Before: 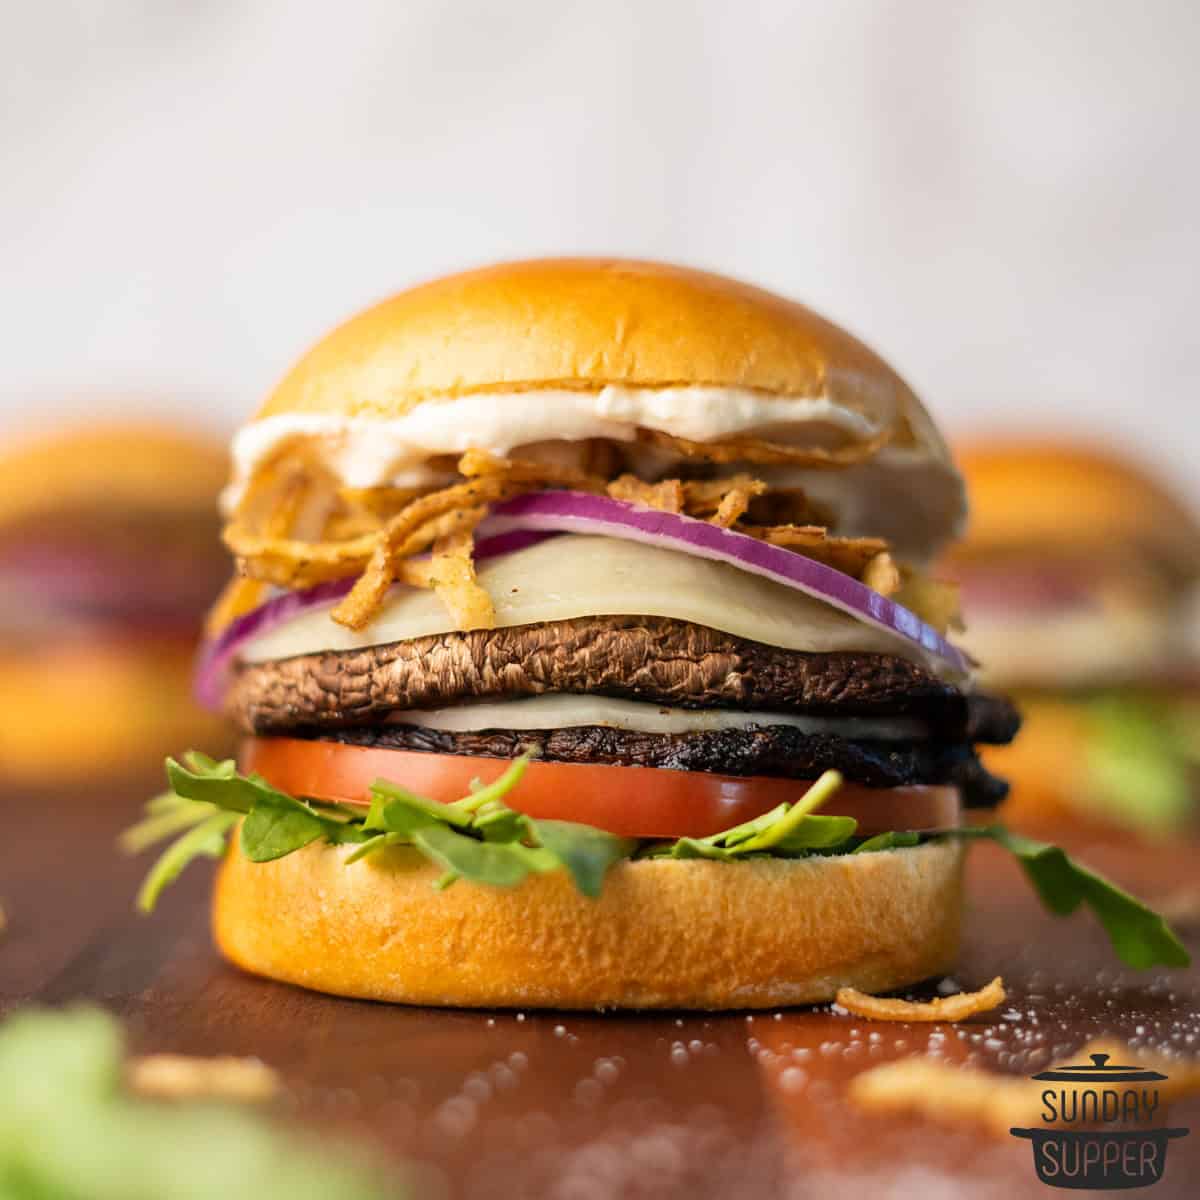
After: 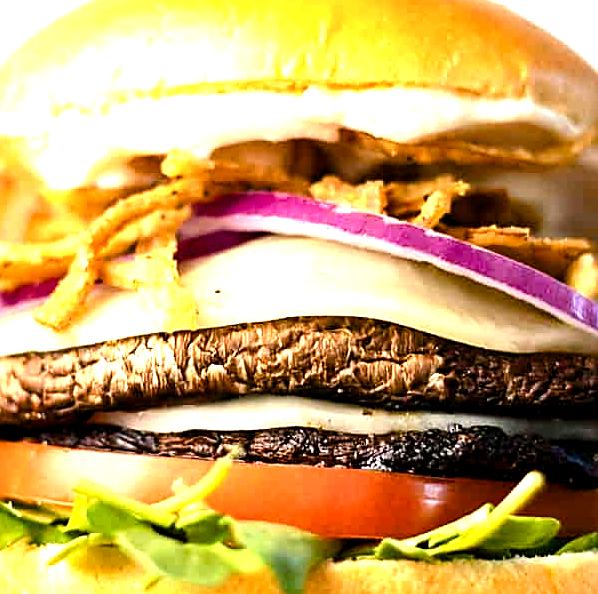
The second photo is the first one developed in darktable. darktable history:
crop: left 24.789%, top 24.947%, right 25.314%, bottom 25.471%
tone equalizer: -8 EV -0.742 EV, -7 EV -0.689 EV, -6 EV -0.608 EV, -5 EV -0.407 EV, -3 EV 0.375 EV, -2 EV 0.6 EV, -1 EV 0.689 EV, +0 EV 0.721 EV, edges refinement/feathering 500, mask exposure compensation -1.57 EV, preserve details no
exposure: black level correction 0, exposure 0.684 EV, compensate highlight preservation false
sharpen: on, module defaults
color balance rgb: shadows lift › chroma 0.836%, shadows lift › hue 112.29°, global offset › luminance -0.289%, global offset › hue 261.5°, perceptual saturation grading › global saturation 20%, perceptual saturation grading › highlights -24.878%, perceptual saturation grading › shadows 25.172%, global vibrance 20%
